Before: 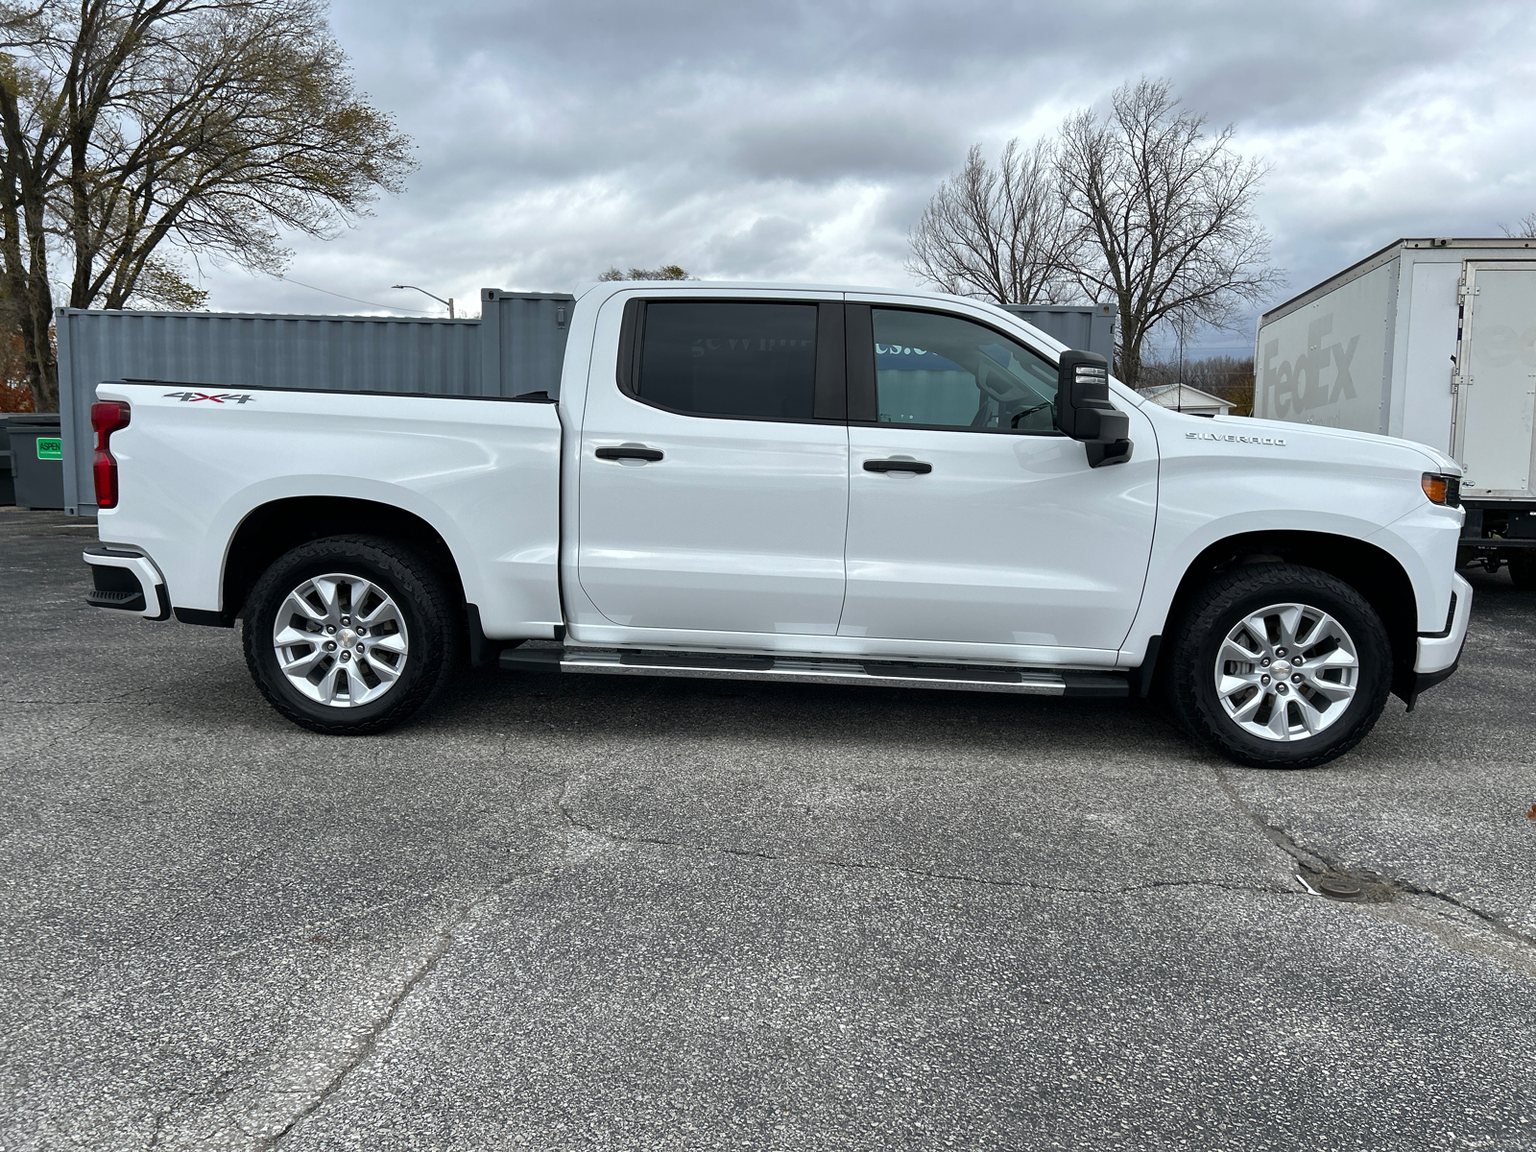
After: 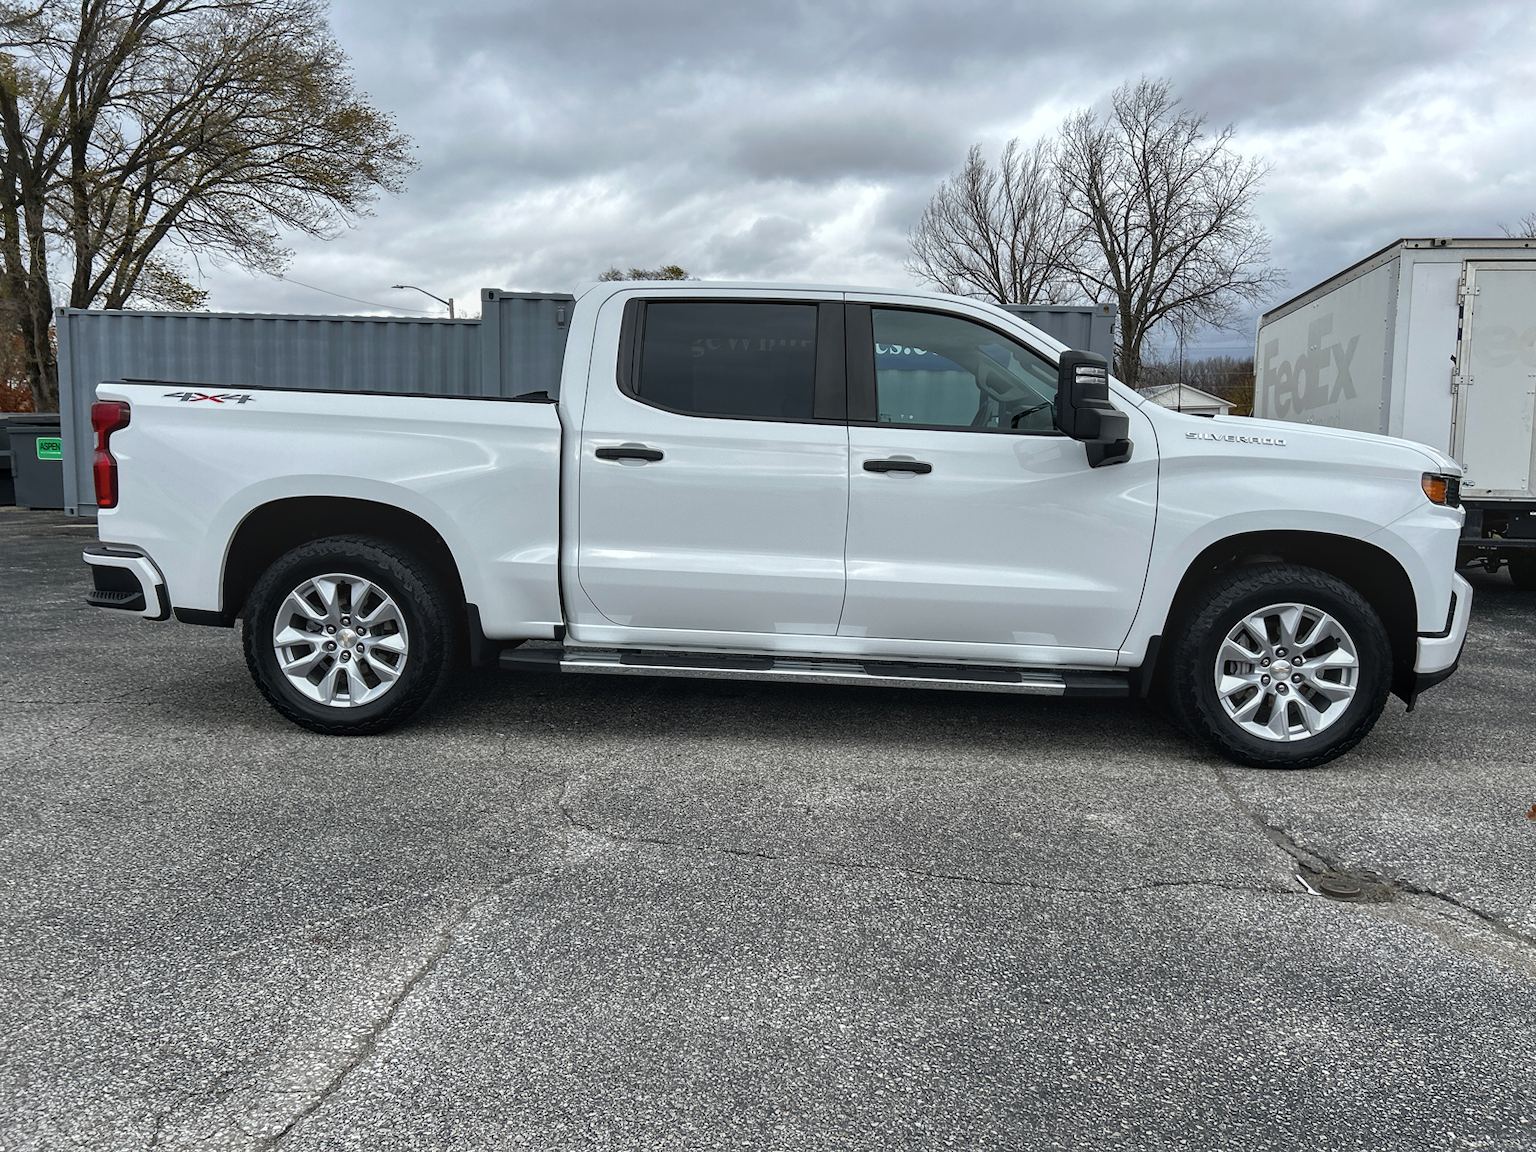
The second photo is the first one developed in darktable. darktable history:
contrast brightness saturation: saturation -0.067
local contrast: detail 116%
